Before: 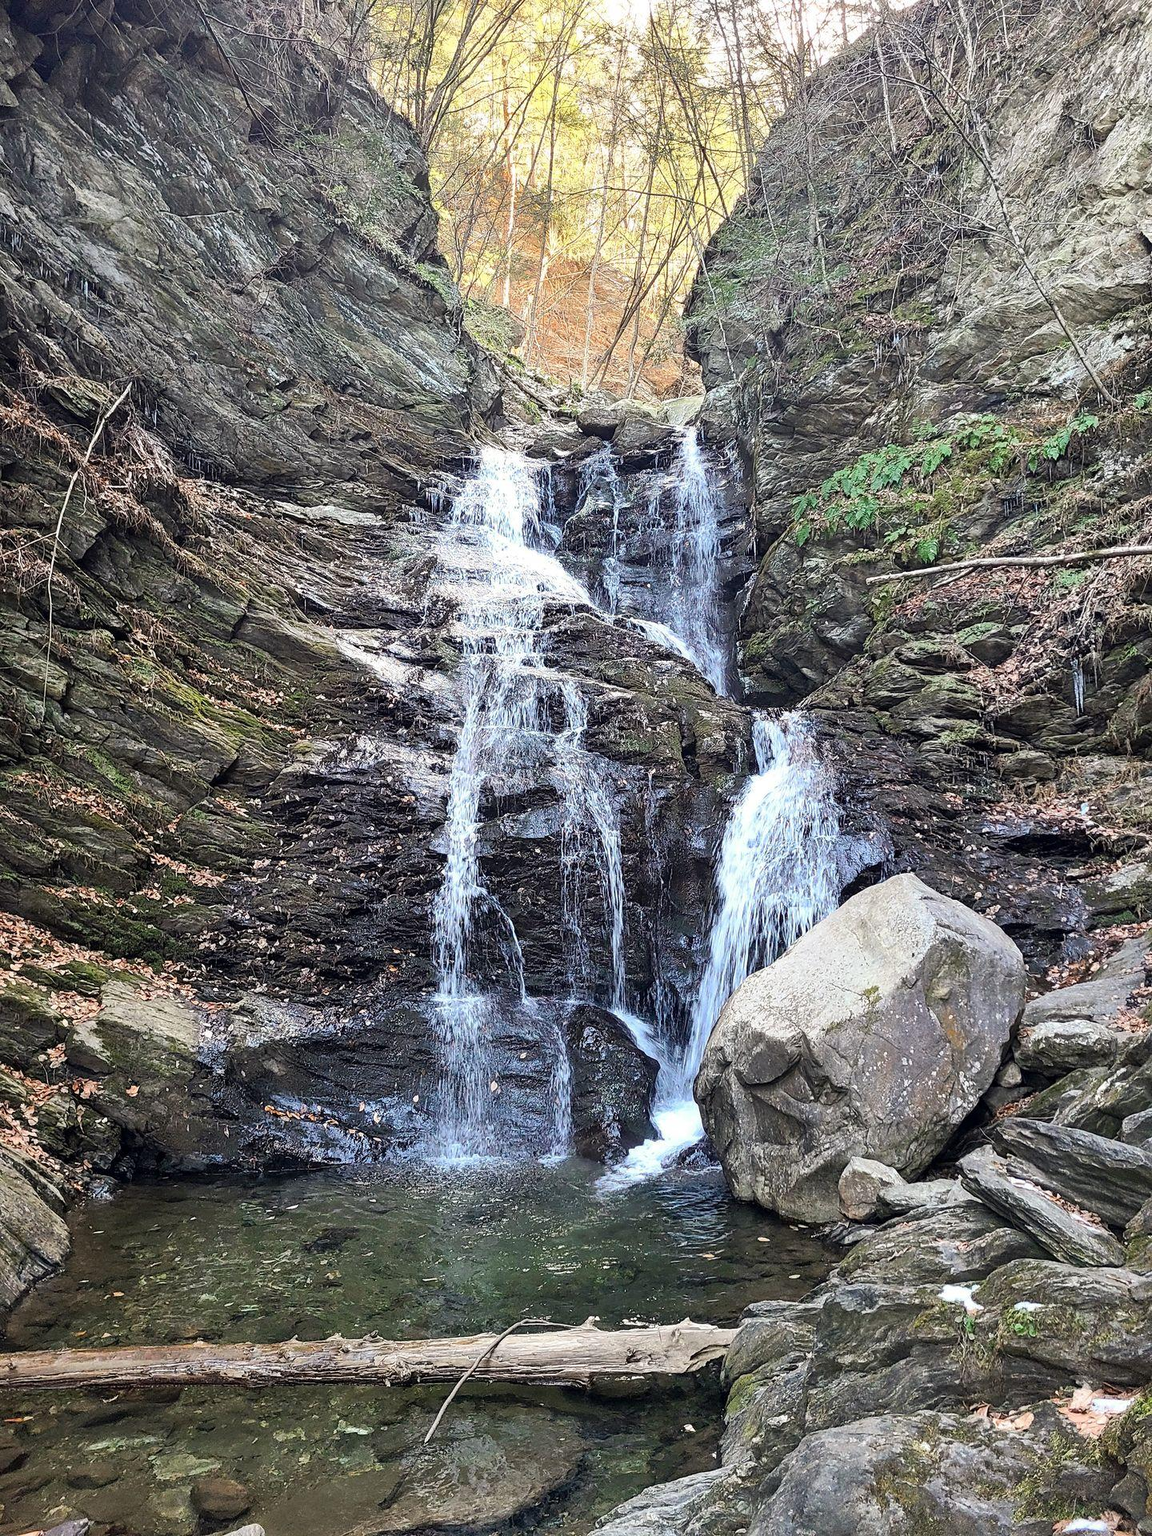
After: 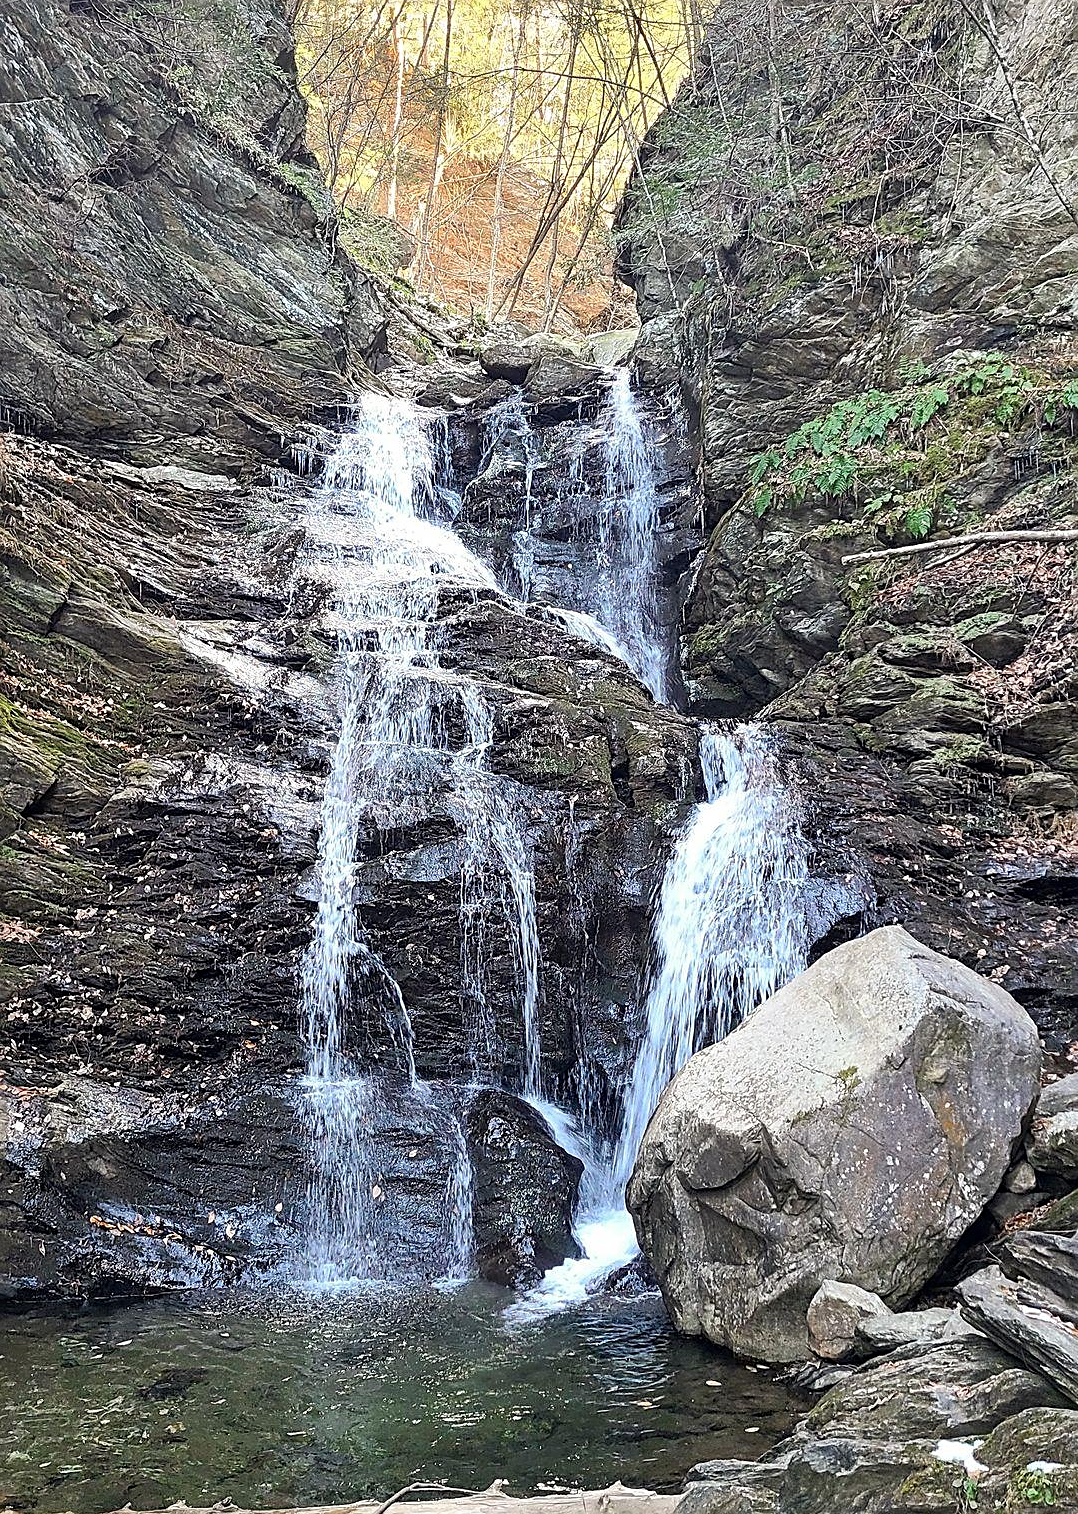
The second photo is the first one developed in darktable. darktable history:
crop: left 16.768%, top 8.653%, right 8.362%, bottom 12.485%
exposure: compensate highlight preservation false
sharpen: on, module defaults
